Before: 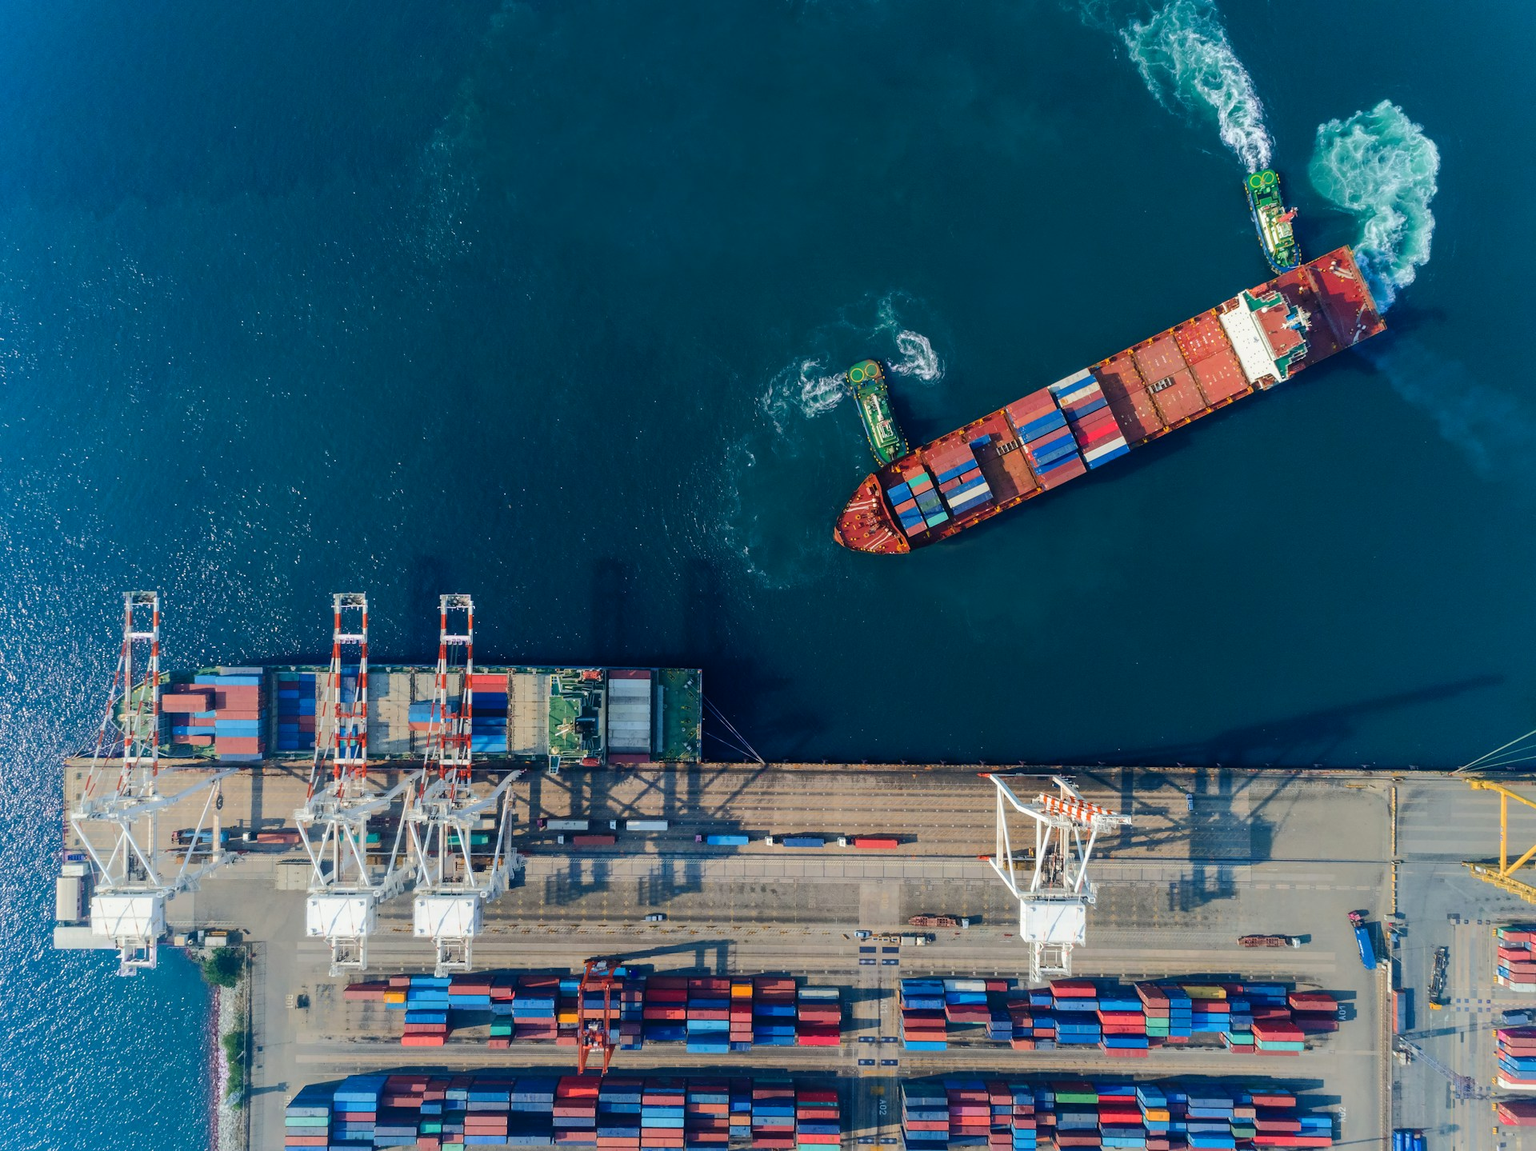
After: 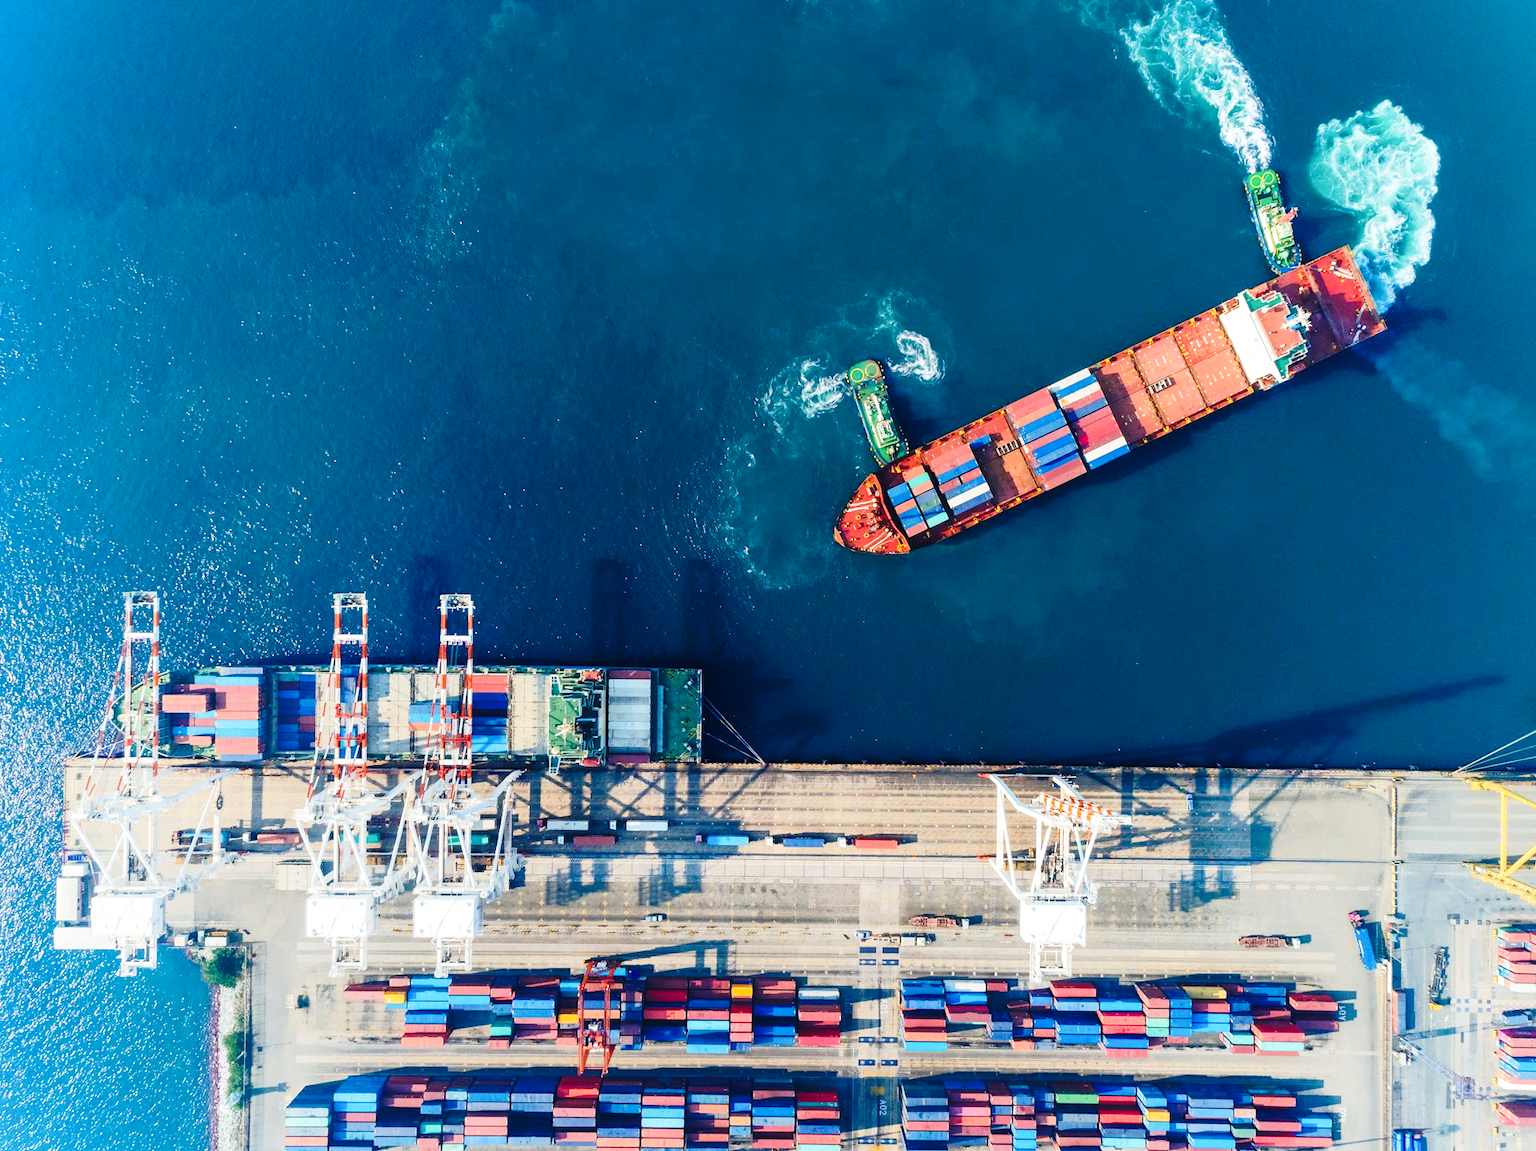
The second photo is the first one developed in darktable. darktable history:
base curve: curves: ch0 [(0, 0) (0.028, 0.03) (0.121, 0.232) (0.46, 0.748) (0.859, 0.968) (1, 1)], preserve colors none
tone equalizer: on, module defaults
exposure: exposure 0.3 EV, compensate highlight preservation false
